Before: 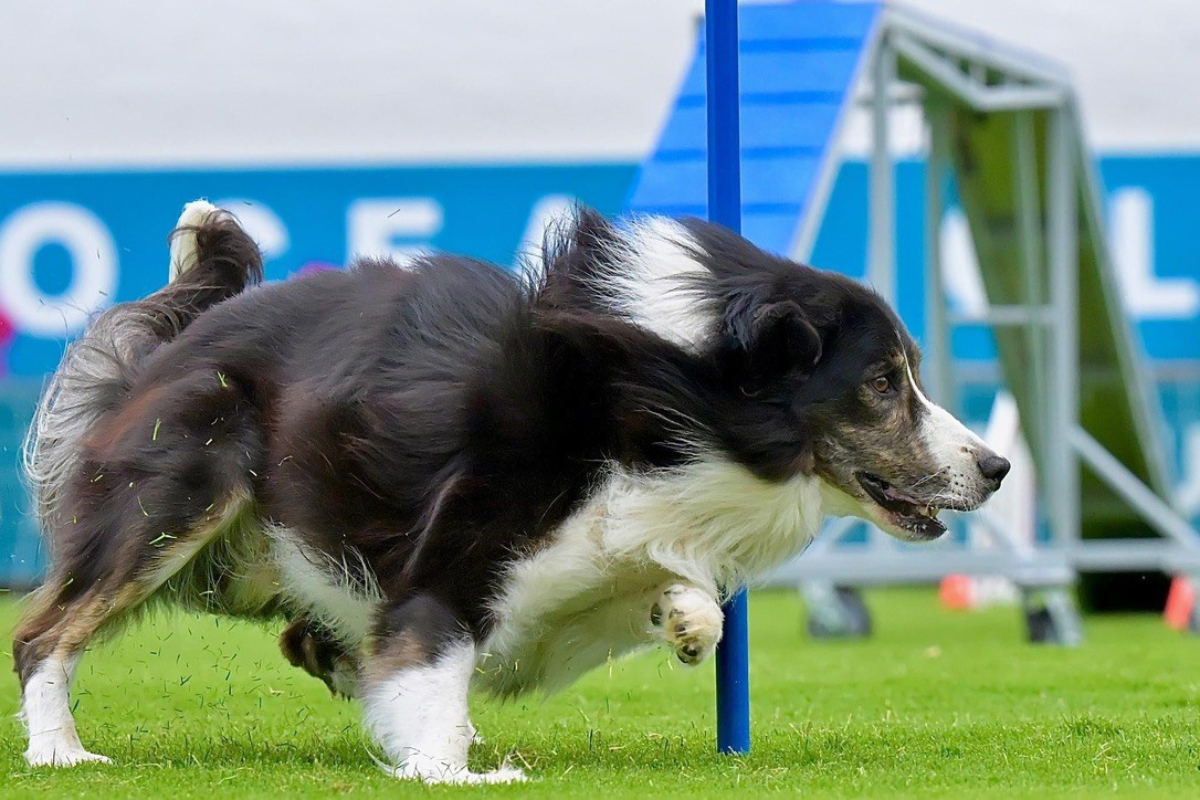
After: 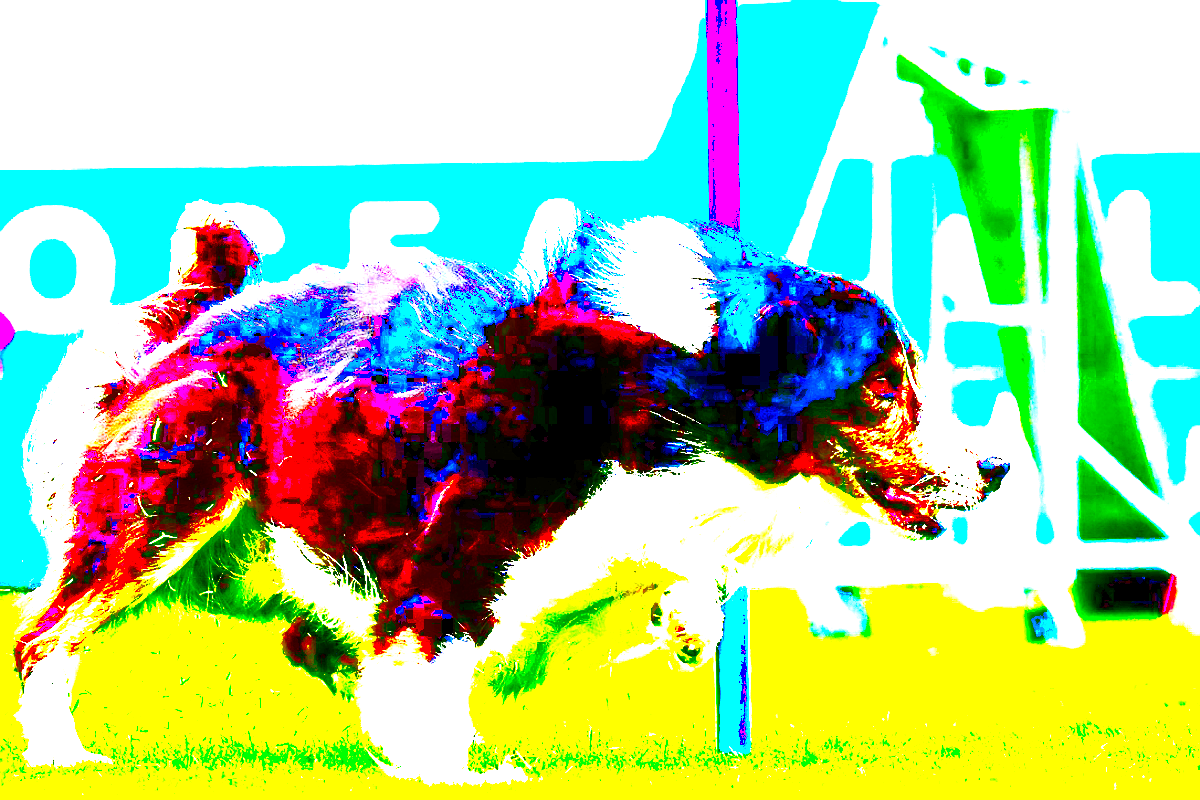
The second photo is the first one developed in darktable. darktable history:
contrast brightness saturation: contrast 0.1, brightness 0.03, saturation 0.09
exposure: black level correction 0.1, exposure 3 EV, compensate highlight preservation false
